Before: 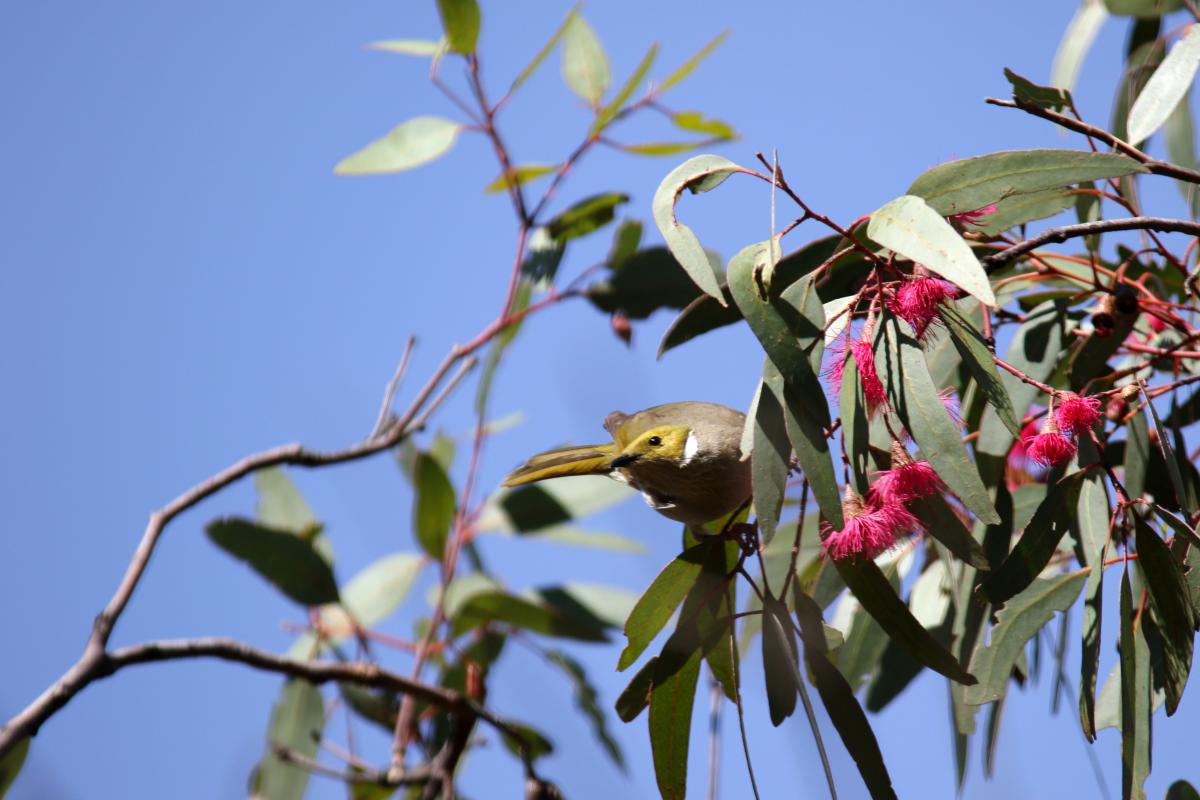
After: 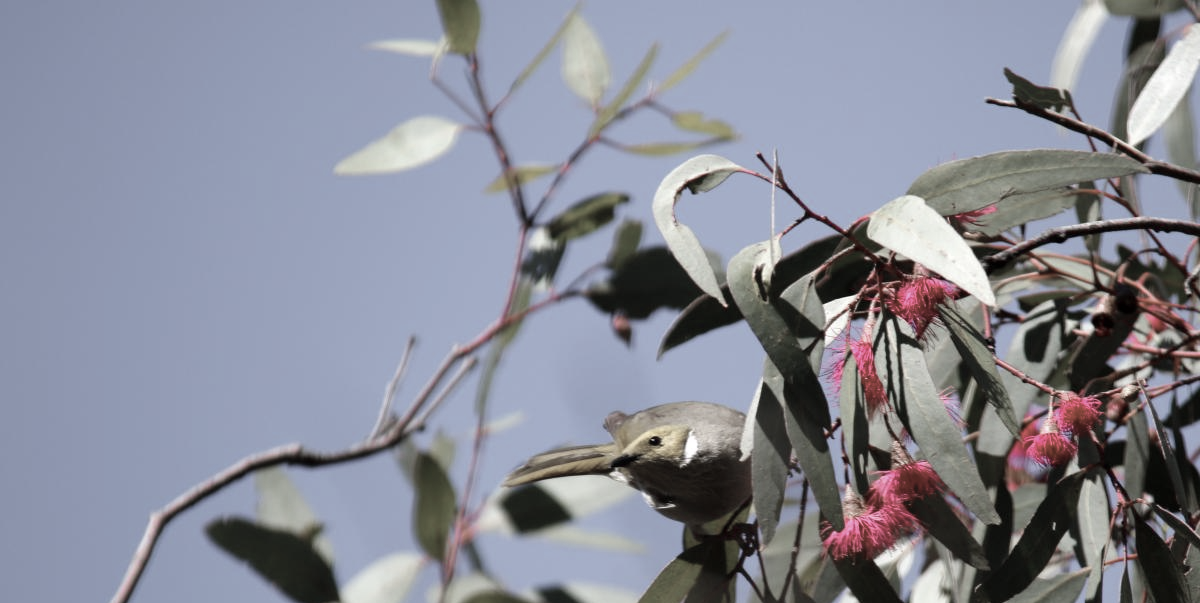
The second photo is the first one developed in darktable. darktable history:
crop: bottom 24.507%
color zones: curves: ch1 [(0, 0.34) (0.143, 0.164) (0.286, 0.152) (0.429, 0.176) (0.571, 0.173) (0.714, 0.188) (0.857, 0.199) (1, 0.34)]
